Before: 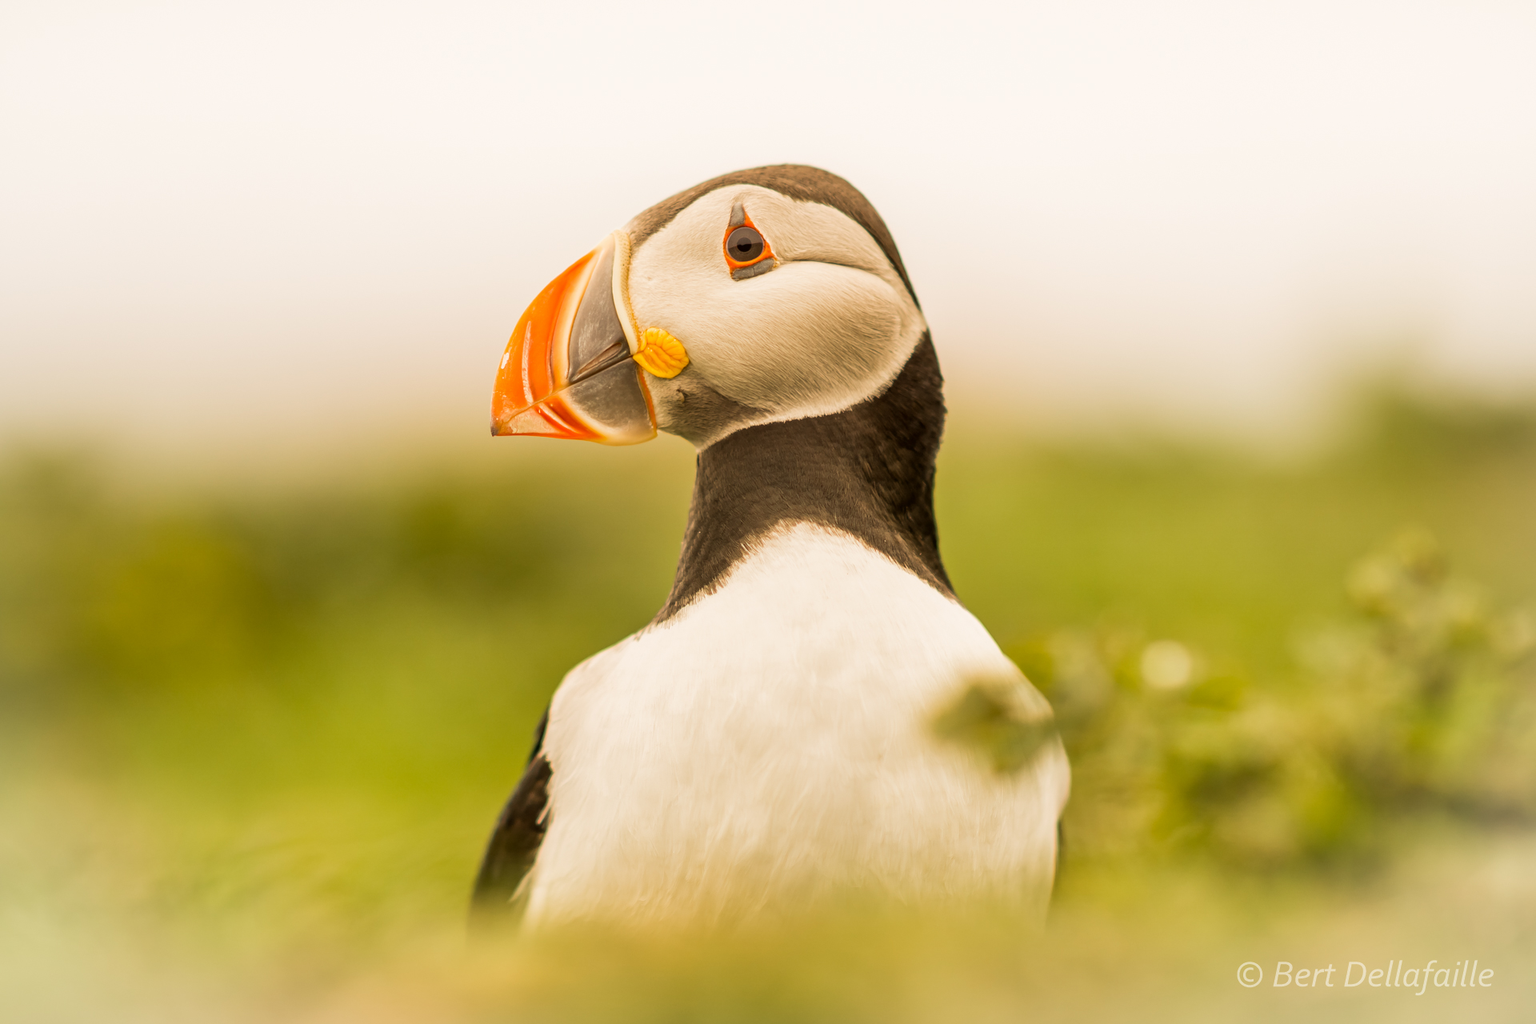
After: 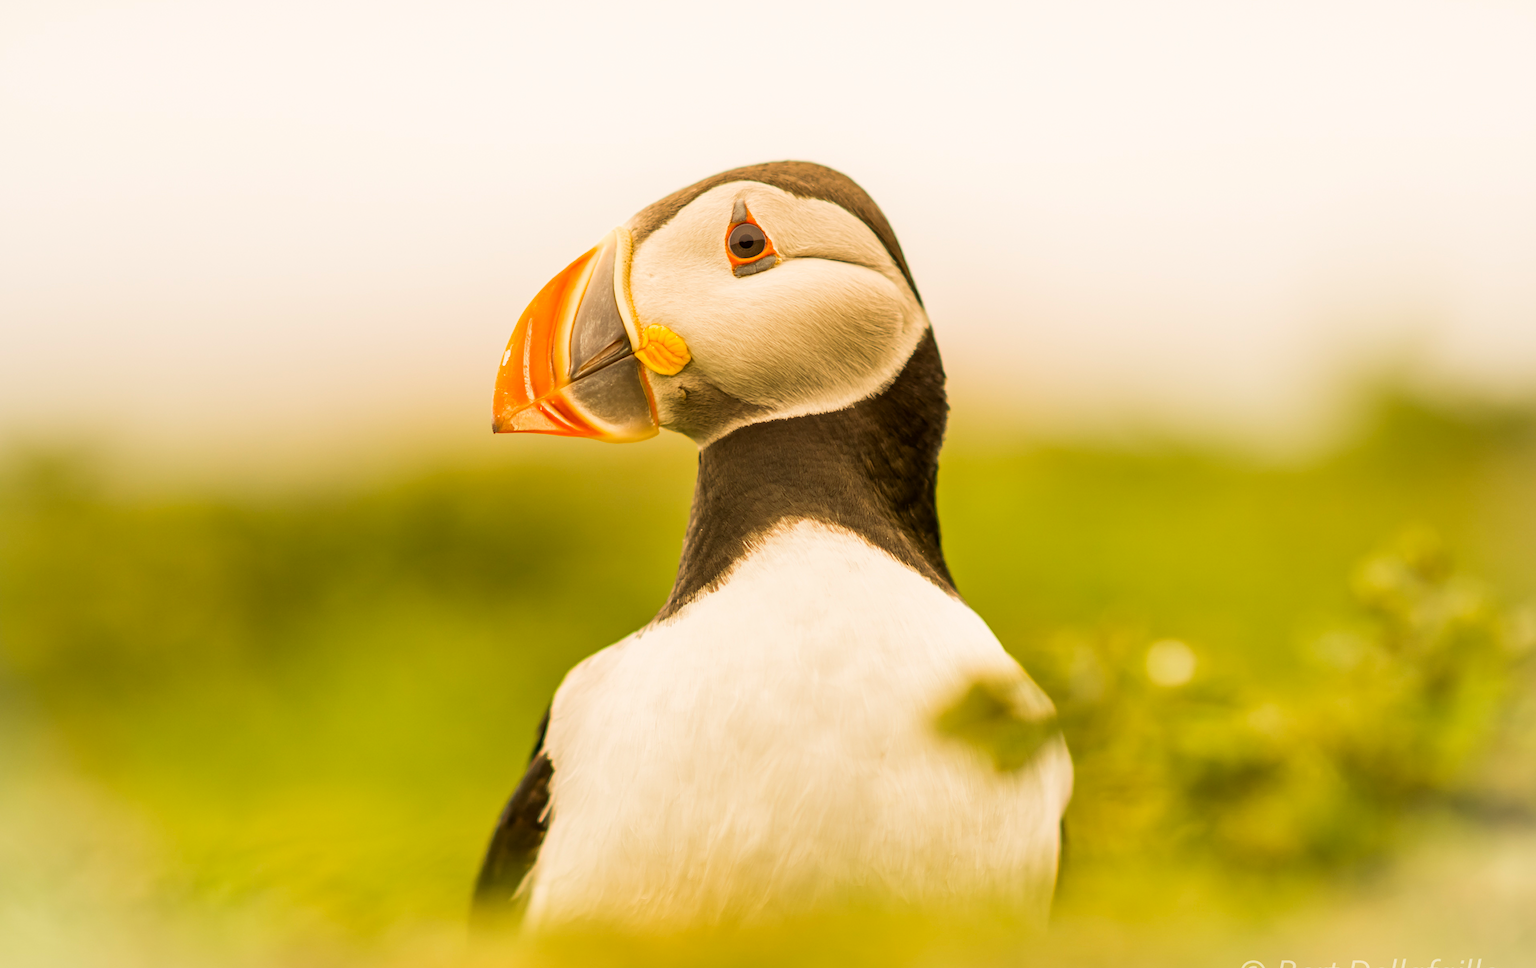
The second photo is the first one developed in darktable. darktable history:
color balance rgb: linear chroma grading › global chroma 14.851%, perceptual saturation grading › global saturation 0.436%, global vibrance 20%
crop: top 0.452%, right 0.259%, bottom 5.103%
contrast brightness saturation: contrast 0.098, brightness 0.024, saturation 0.018
